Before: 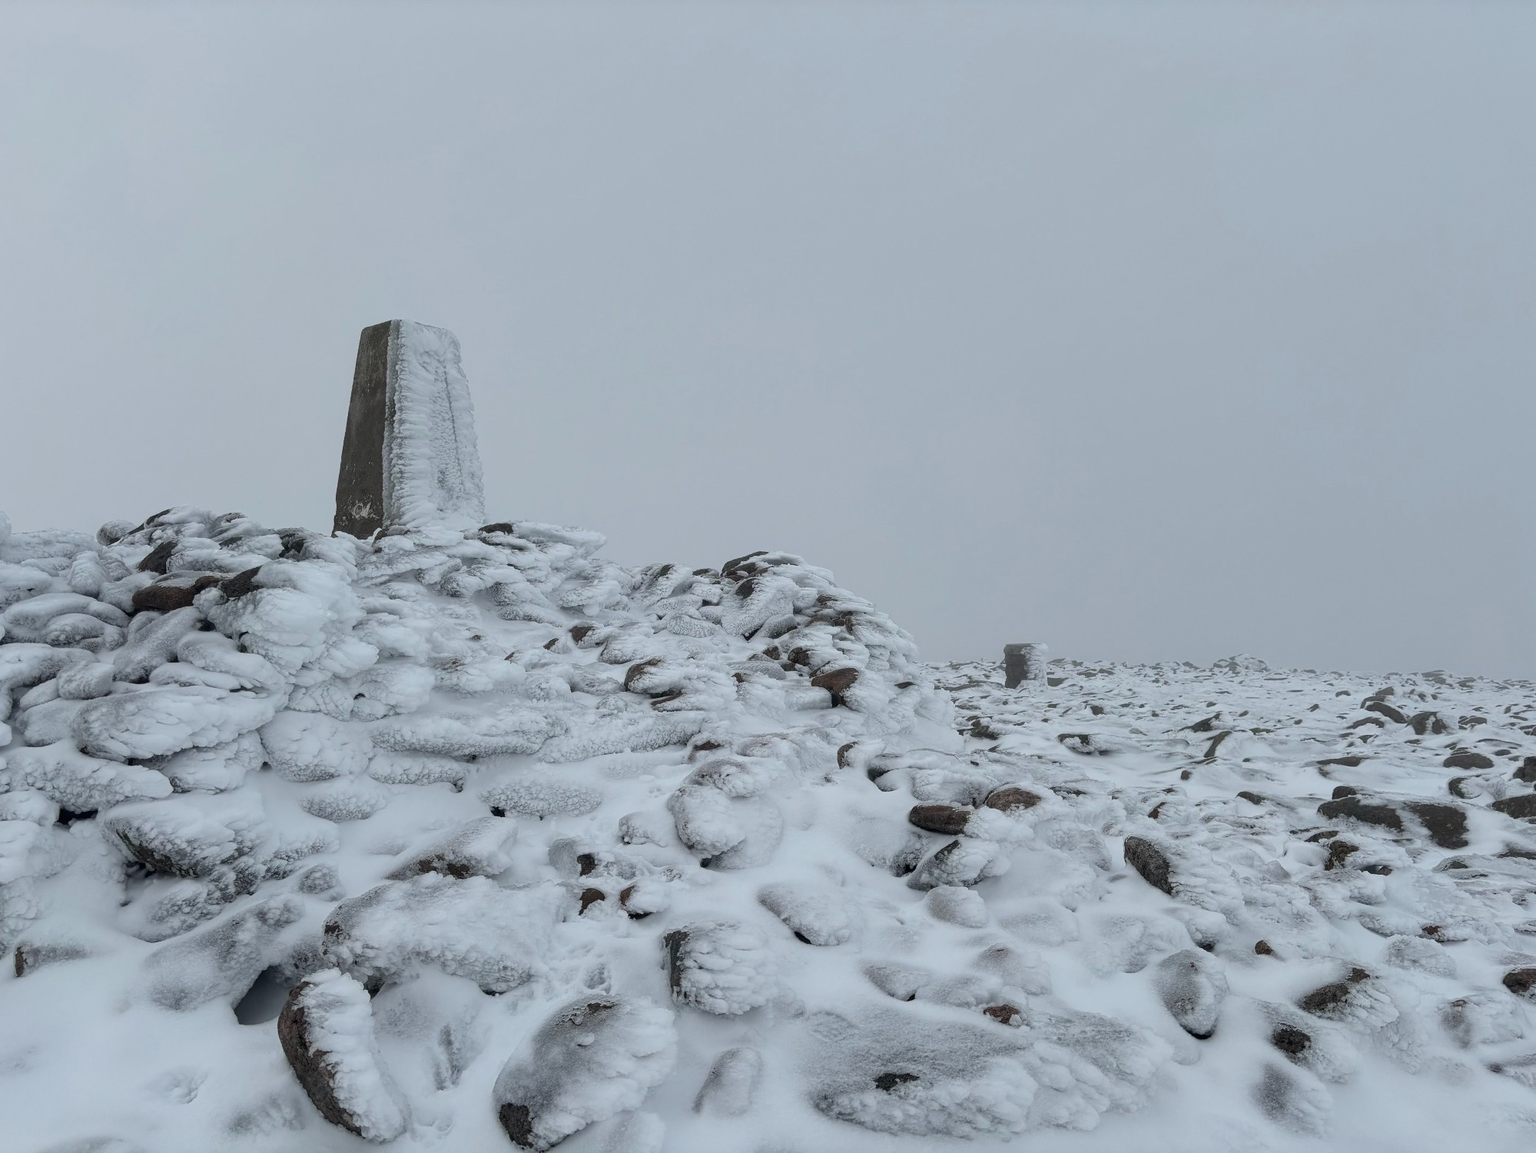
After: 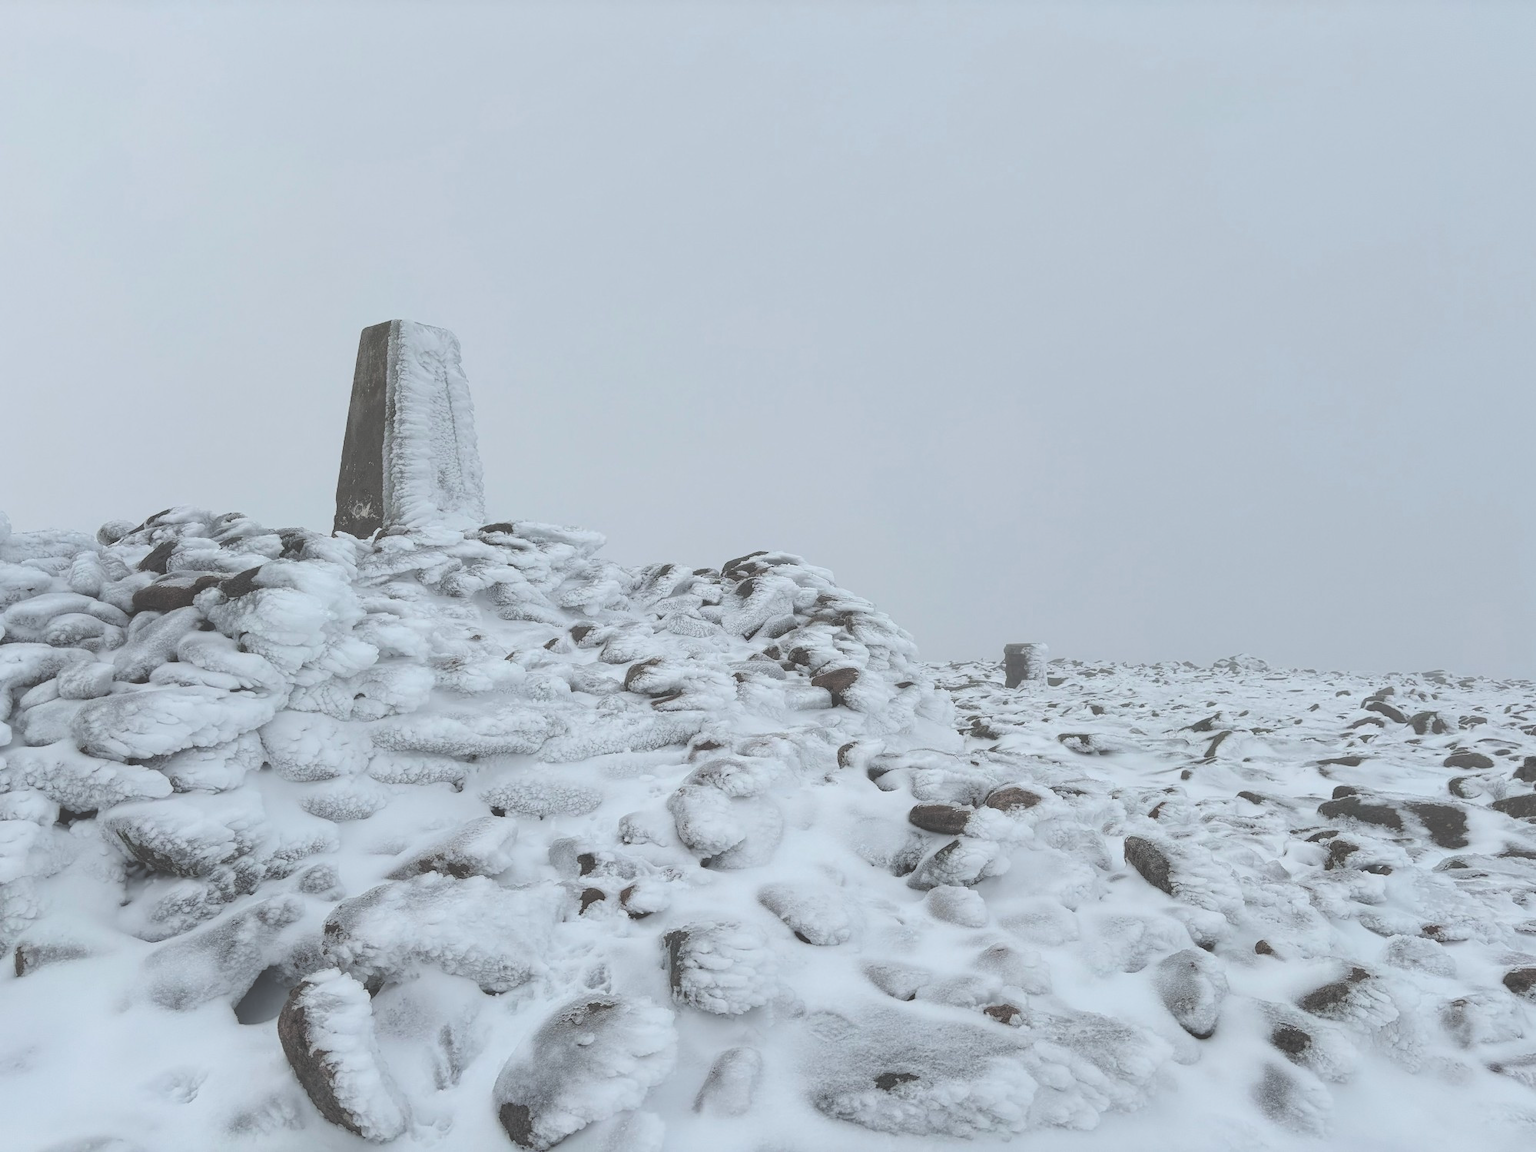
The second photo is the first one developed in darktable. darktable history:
exposure: black level correction -0.041, exposure 0.064 EV, compensate highlight preservation false
rgb levels: levels [[0.013, 0.434, 0.89], [0, 0.5, 1], [0, 0.5, 1]]
